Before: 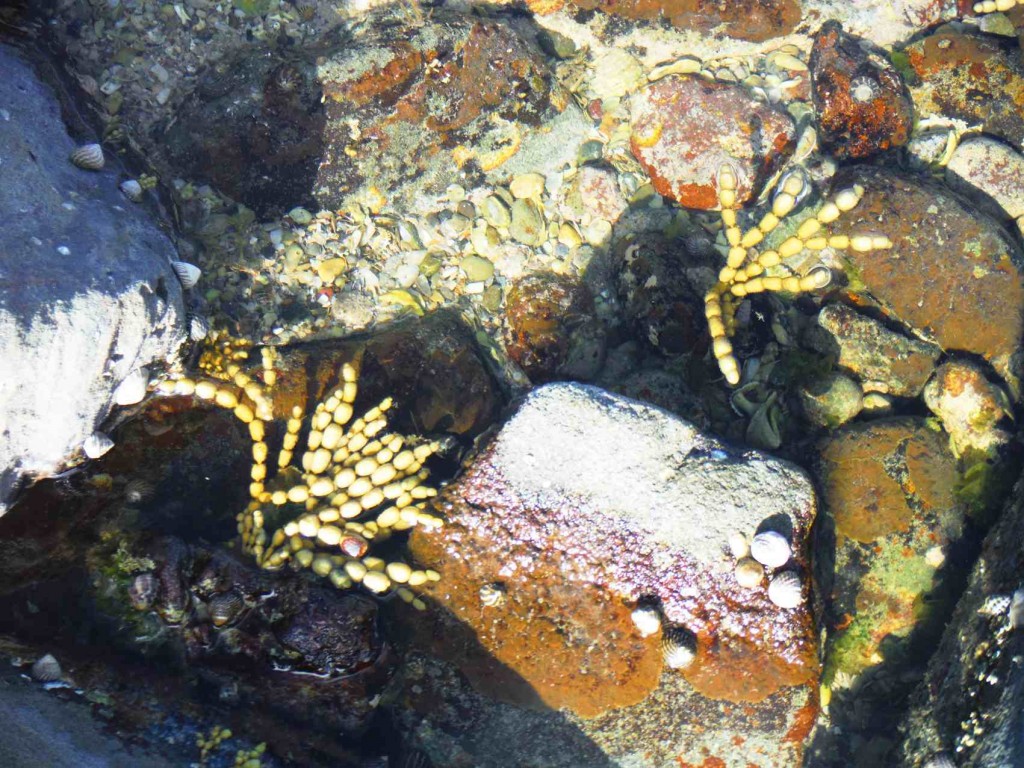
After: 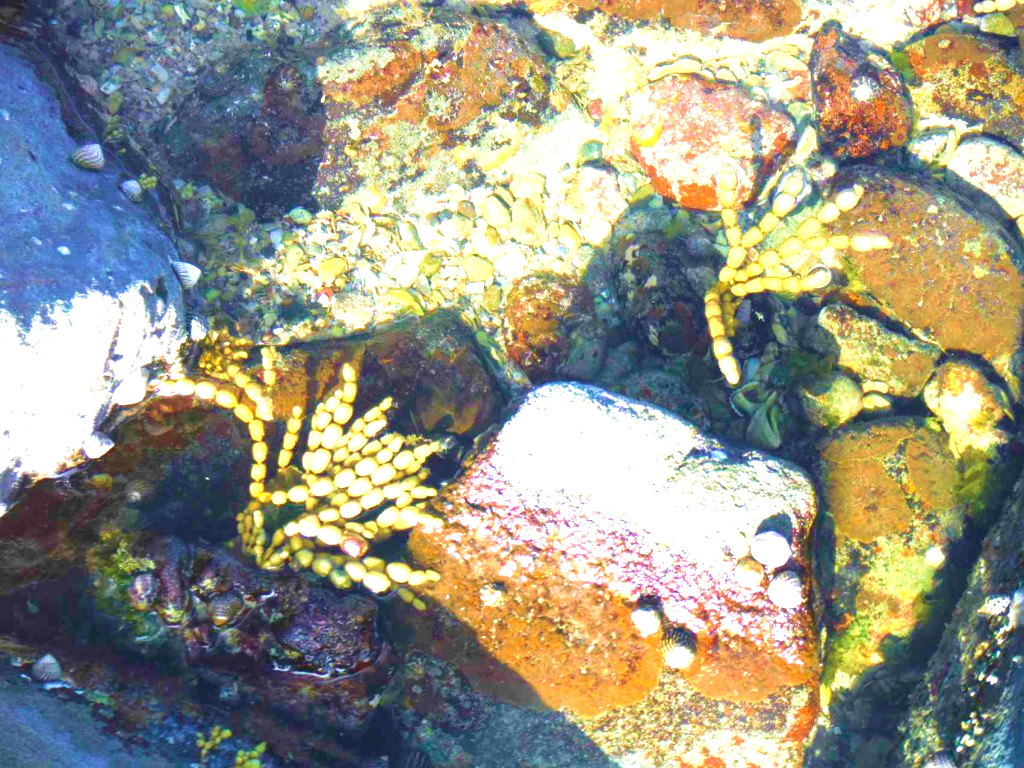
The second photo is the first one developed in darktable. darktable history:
exposure: exposure 0.943 EV, compensate highlight preservation false
contrast brightness saturation: contrast -0.1, brightness 0.05, saturation 0.08
velvia: strength 74%
local contrast: highlights 100%, shadows 100%, detail 120%, midtone range 0.2
